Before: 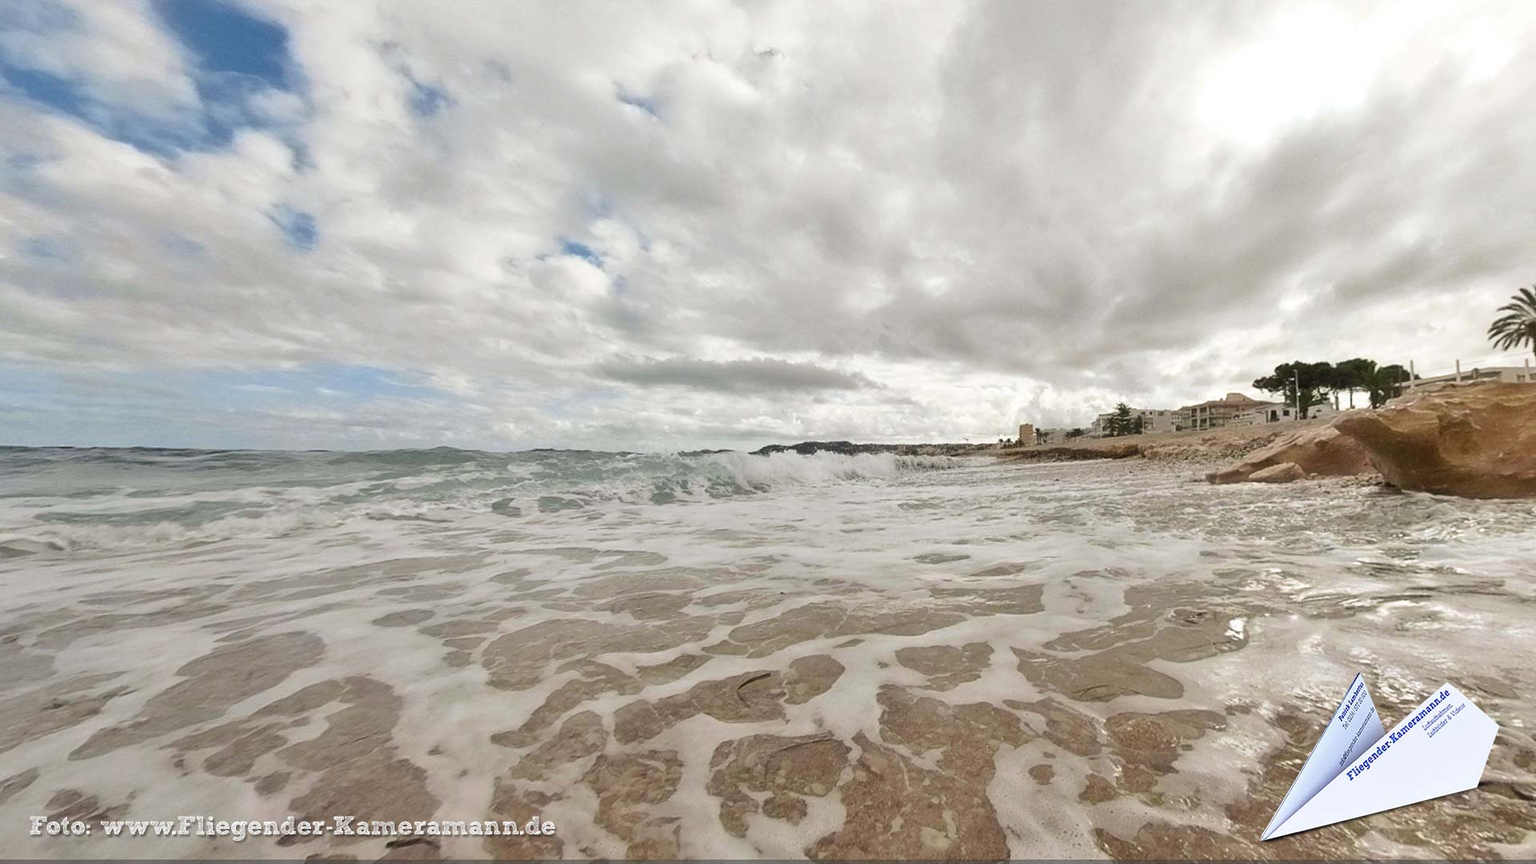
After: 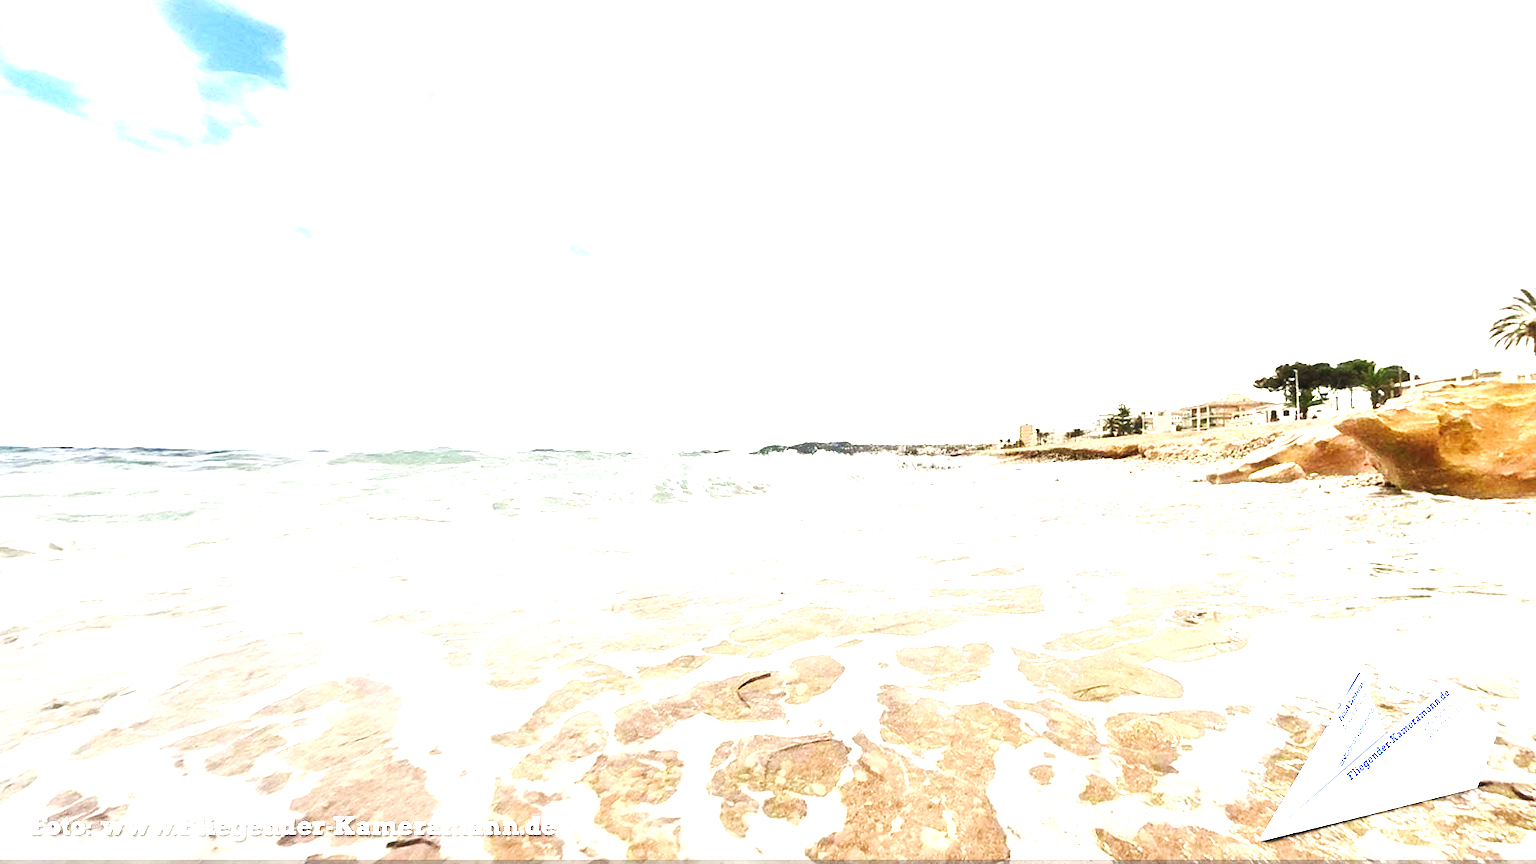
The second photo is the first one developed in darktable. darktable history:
levels: levels [0, 0.352, 0.703]
base curve: curves: ch0 [(0, 0) (0.028, 0.03) (0.121, 0.232) (0.46, 0.748) (0.859, 0.968) (1, 1)], preserve colors none
